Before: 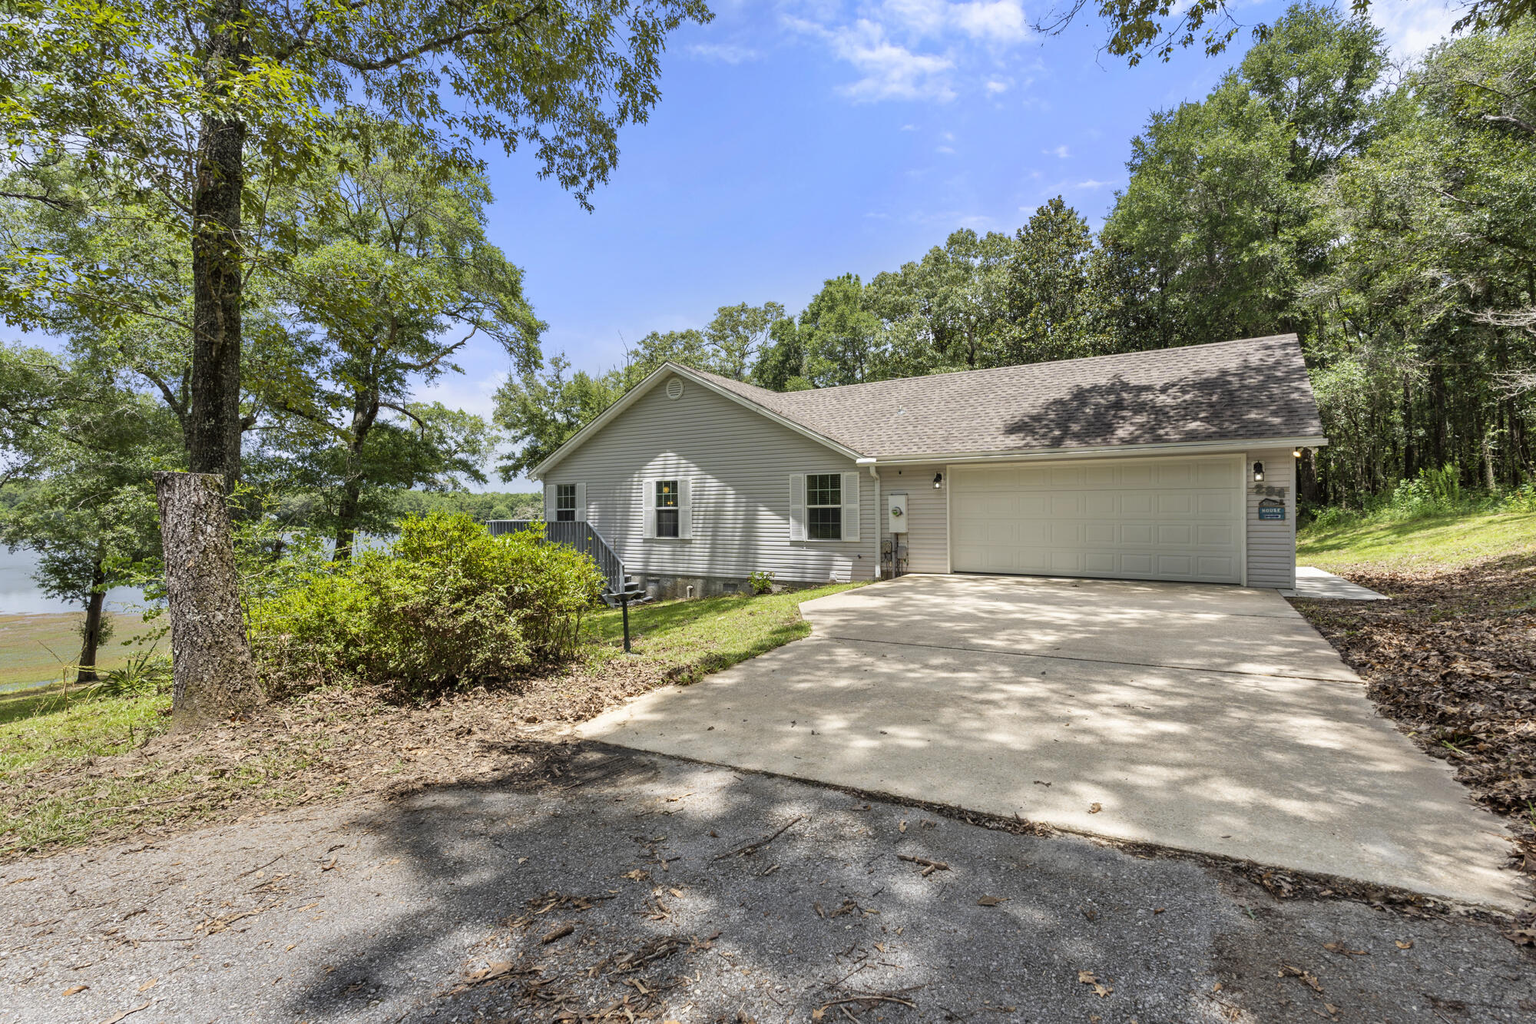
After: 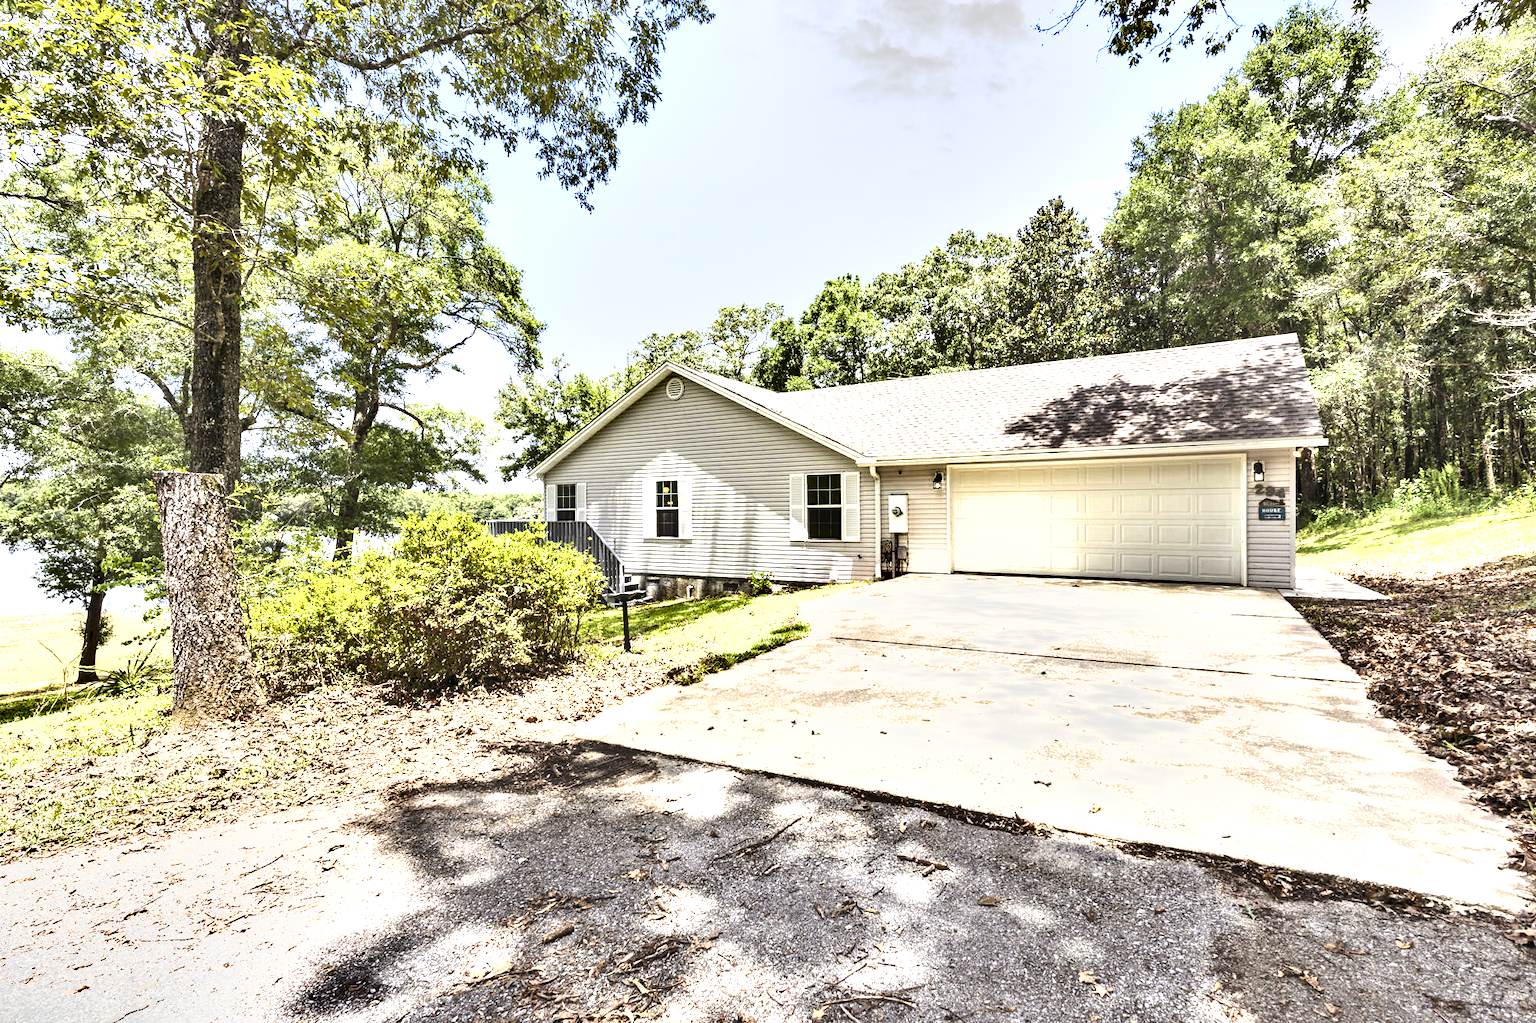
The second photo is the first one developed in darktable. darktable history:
contrast brightness saturation: contrast 0.11, saturation -0.17
shadows and highlights: soften with gaussian
exposure: black level correction 0, exposure 1.75 EV, compensate exposure bias true, compensate highlight preservation false
color balance: lift [0.998, 0.998, 1.001, 1.002], gamma [0.995, 1.025, 0.992, 0.975], gain [0.995, 1.02, 0.997, 0.98]
